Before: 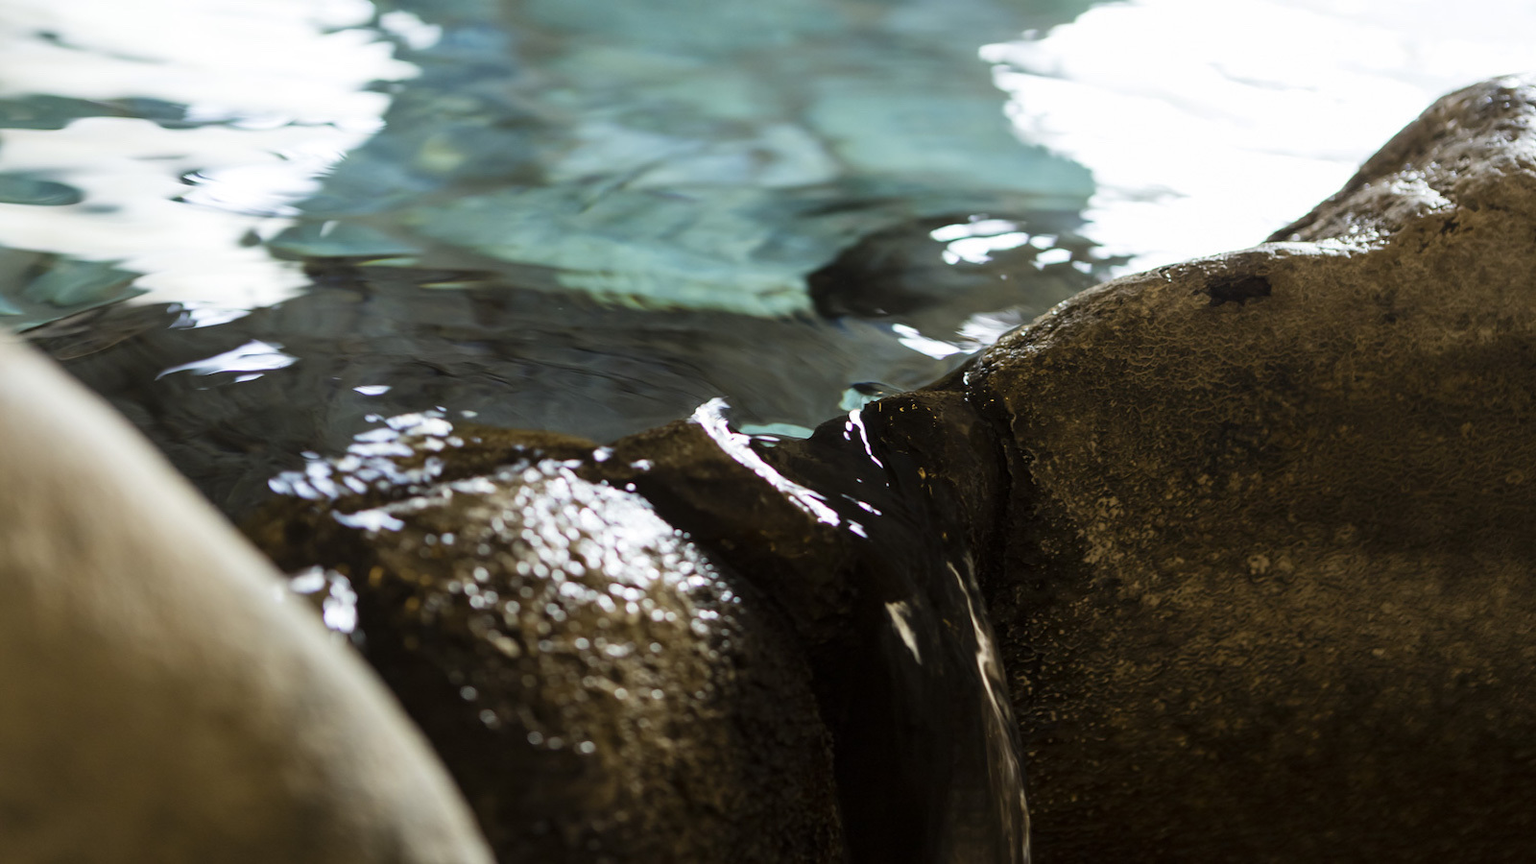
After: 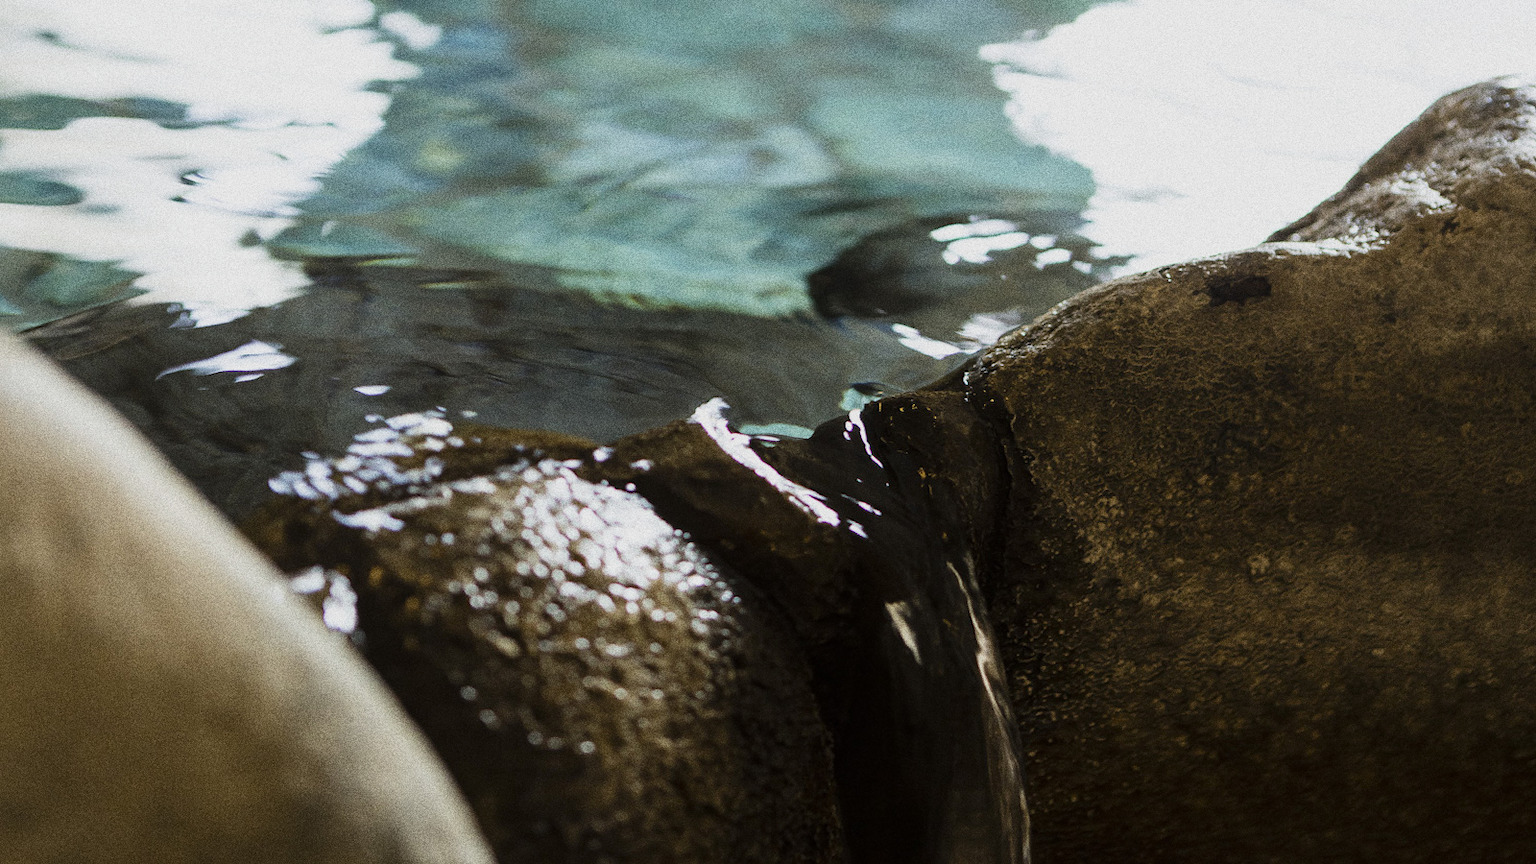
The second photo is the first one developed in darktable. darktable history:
grain: strength 49.07%
sigmoid: contrast 1.22, skew 0.65
